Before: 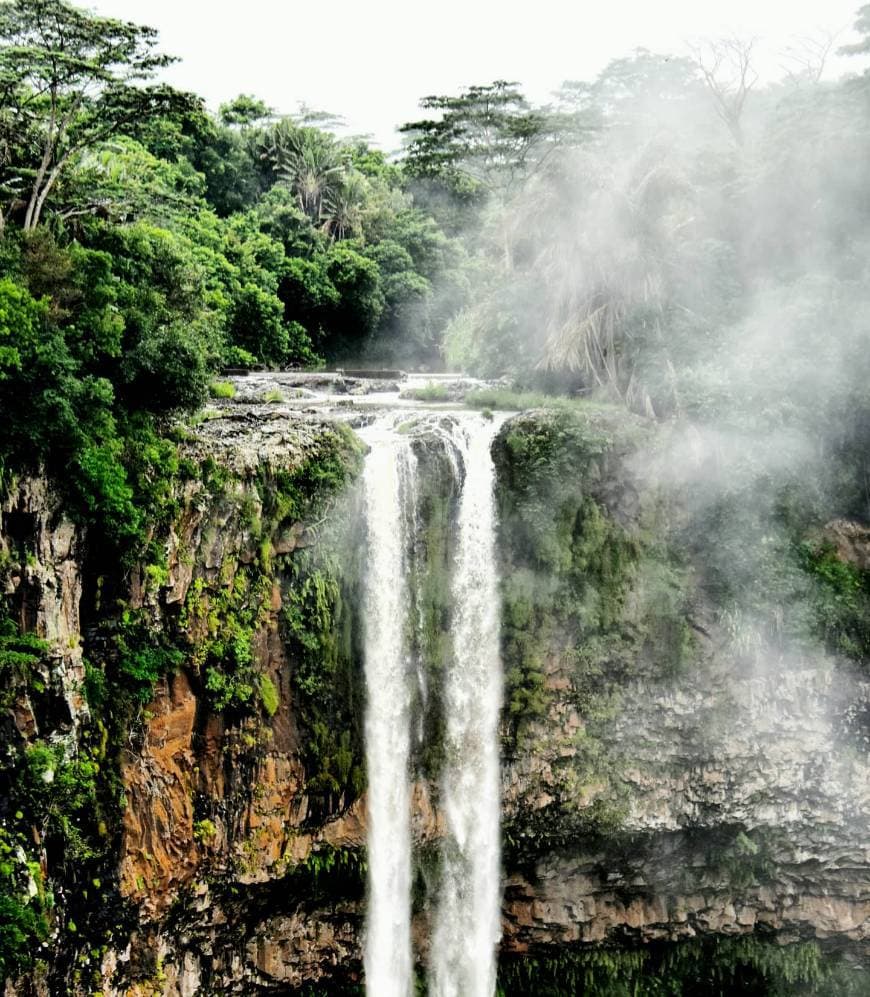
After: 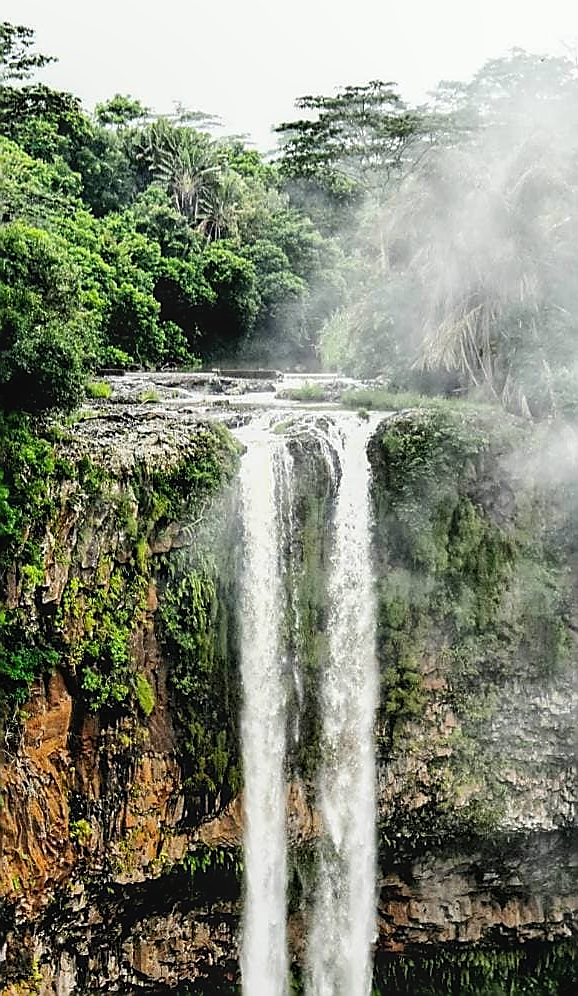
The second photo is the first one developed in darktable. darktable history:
sharpen: radius 1.377, amount 1.254, threshold 0.828
local contrast: detail 110%
crop and rotate: left 14.317%, right 19.174%
